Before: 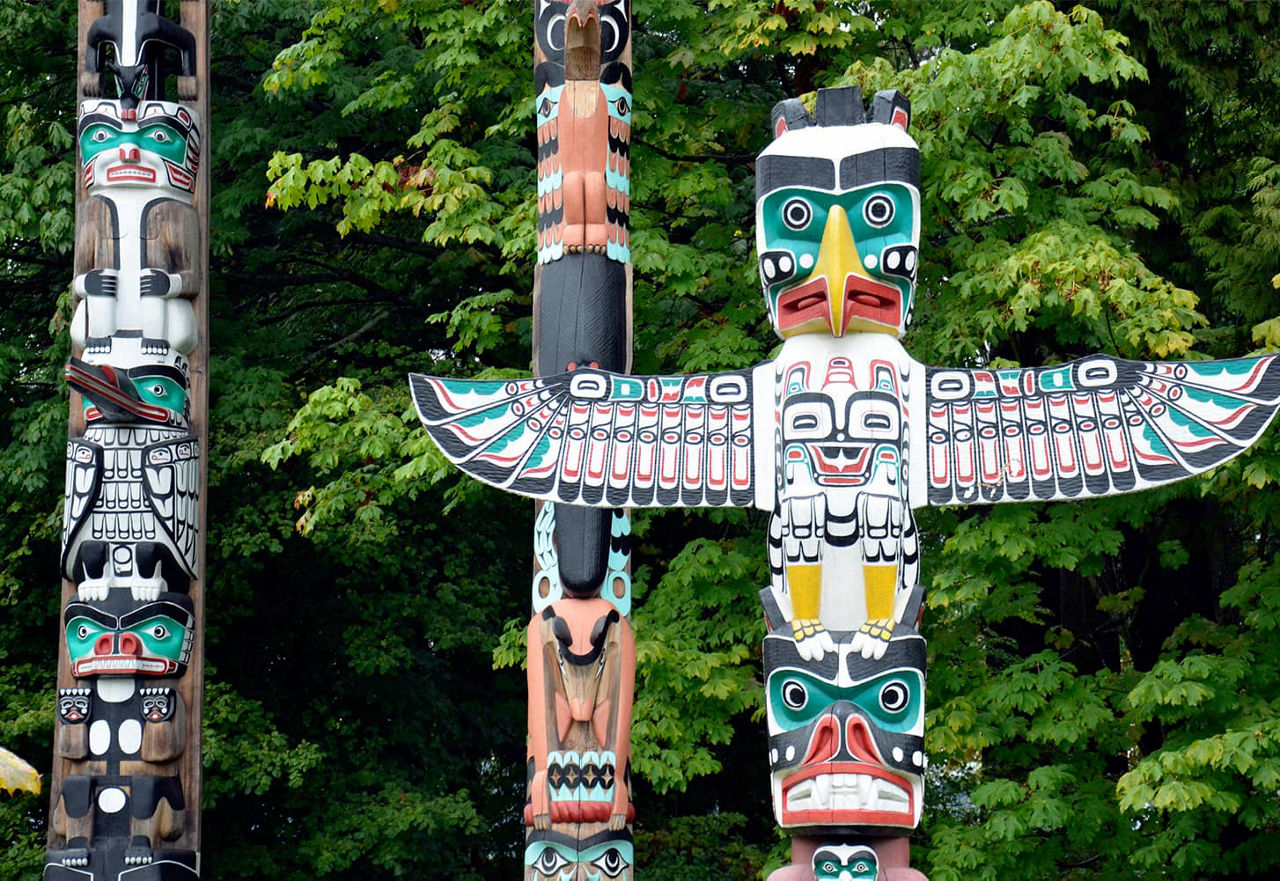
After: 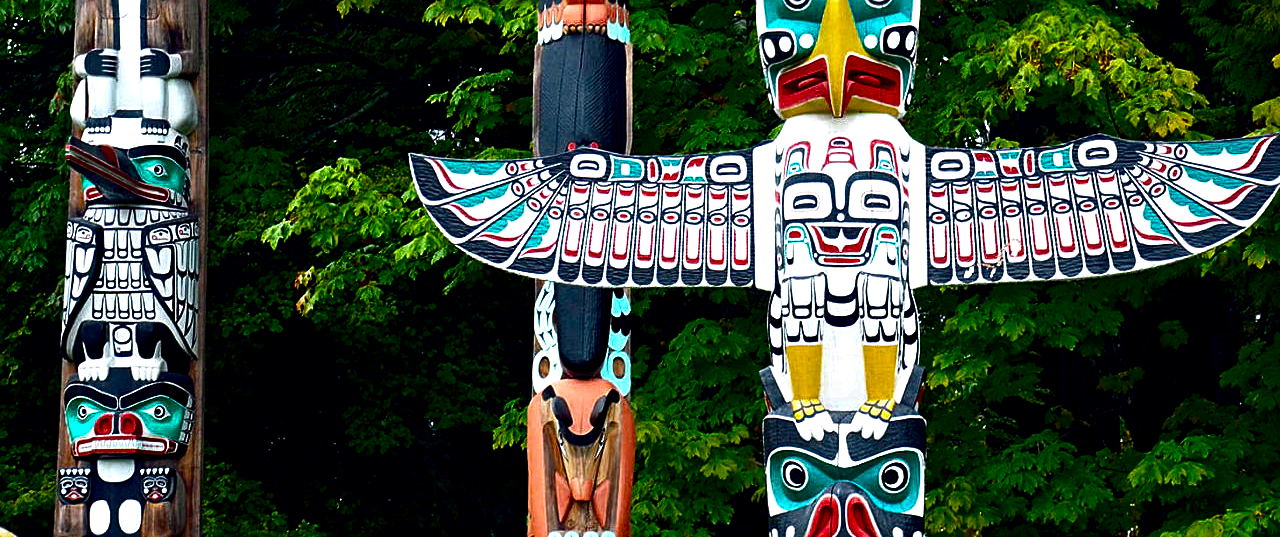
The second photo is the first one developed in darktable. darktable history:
contrast brightness saturation: contrast 0.127, brightness -0.221, saturation 0.139
haze removal: compatibility mode true, adaptive false
sharpen: on, module defaults
contrast equalizer: y [[0.586, 0.584, 0.576, 0.565, 0.552, 0.539], [0.5 ×6], [0.97, 0.959, 0.919, 0.859, 0.789, 0.717], [0 ×6], [0 ×6]], mix -0.185
color zones: curves: ch0 [(0.25, 0.5) (0.463, 0.627) (0.484, 0.637) (0.75, 0.5)], mix 26.3%
crop and rotate: top 25.033%, bottom 13.949%
color balance rgb: power › hue 328.55°, global offset › chroma 0.062%, global offset › hue 254.28°, linear chroma grading › global chroma 15.47%, perceptual saturation grading › global saturation 19.71%, global vibrance 9.172%, contrast 14.781%, saturation formula JzAzBz (2021)
local contrast: highlights 104%, shadows 101%, detail 120%, midtone range 0.2
